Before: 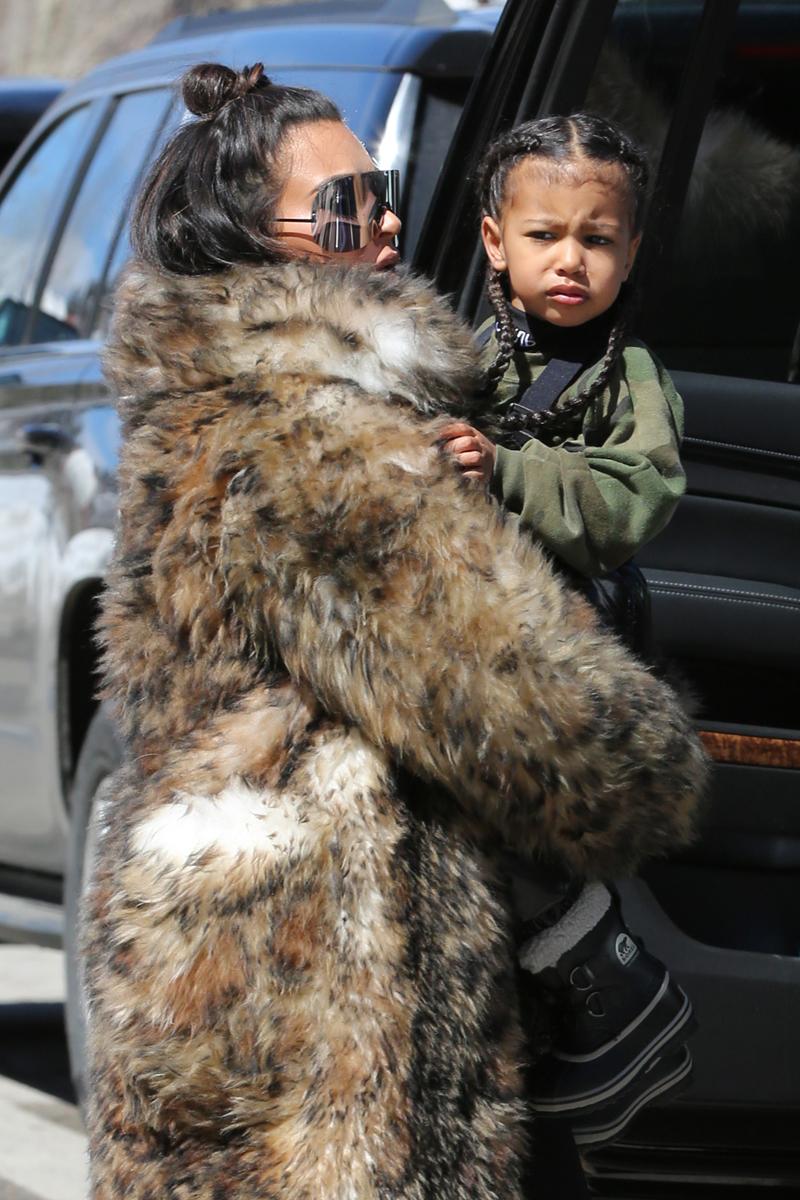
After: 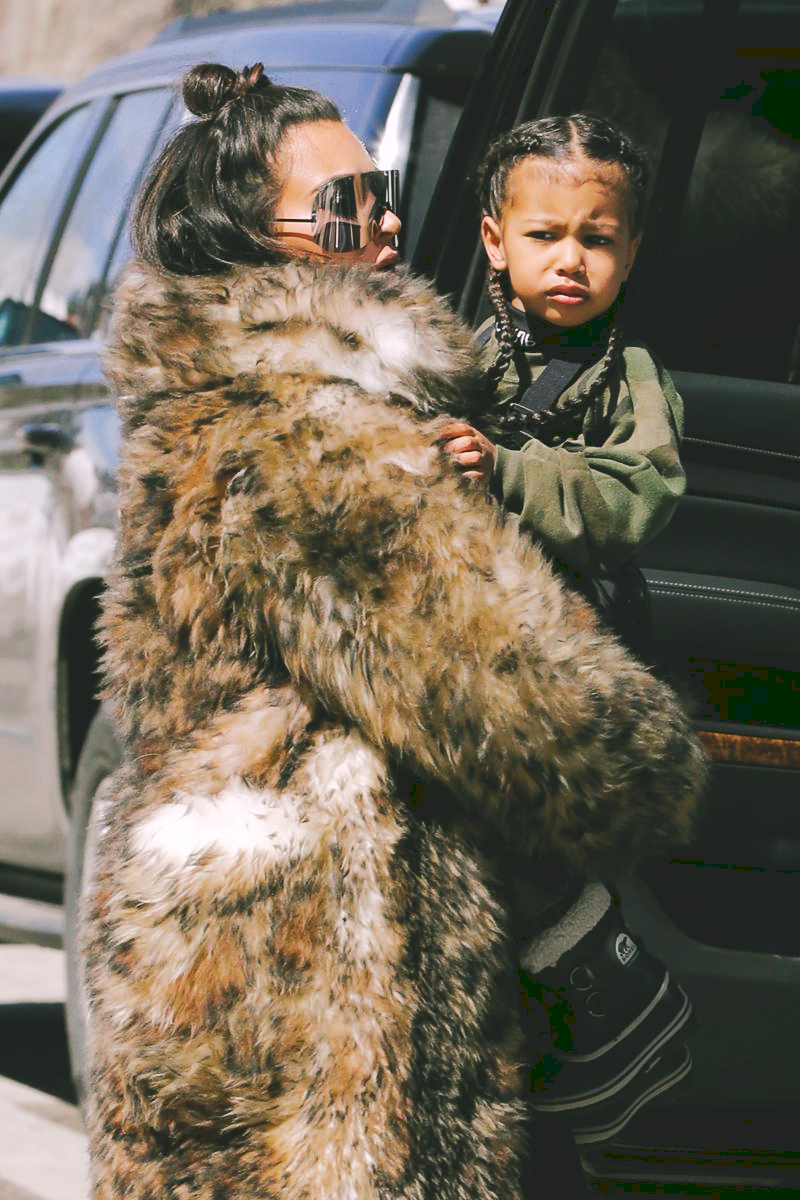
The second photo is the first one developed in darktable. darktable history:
tone curve: curves: ch0 [(0, 0) (0.003, 0.126) (0.011, 0.129) (0.025, 0.129) (0.044, 0.136) (0.069, 0.145) (0.1, 0.162) (0.136, 0.182) (0.177, 0.211) (0.224, 0.254) (0.277, 0.307) (0.335, 0.366) (0.399, 0.441) (0.468, 0.533) (0.543, 0.624) (0.623, 0.702) (0.709, 0.774) (0.801, 0.835) (0.898, 0.904) (1, 1)], preserve colors none
color look up table: target L [91.26, 92.34, 84.48, 85.46, 76.83, 64.85, 66.97, 54.17, 46.74, 48.41, 55.26, 32.84, 26.12, 4.418, 200.93, 92.95, 77.89, 72.33, 69.69, 65.86, 53.72, 53.94, 47.39, 37.9, 34.27, 31.02, 31.87, 8.016, 85.99, 78.96, 73.82, 71.13, 62.94, 59.4, 70.33, 57.27, 51.66, 54.18, 50.19, 44.77, 41.14, 36.1, 18.96, 16.13, 92.71, 83.07, 67.21, 54.19, 38.71], target a [-15.92, -1.661, -22.53, -10.86, -36.78, -45.92, -16.22, -21.7, -35.4, -17.65, -30.93, -11.12, -26.45, -13.67, 0, 6.966, 13.91, 24.19, 49.12, 44.66, 69.66, 40.94, 70.36, 25.01, 52.42, 4.555, 53.85, 16.25, 26.6, 17.98, 32.76, 29.66, 68.69, 3.934, 59.41, 11.07, 57.32, 74.33, 76.52, 9.316, 49.24, 34.16, 10.64, 22.57, -26.74, -18.59, -28.39, -5.716, -26.75], target b [50.08, 34.66, 31.41, 4.263, 17.53, 39.16, 23, 45.28, 34.96, 20.04, 11.2, 40.92, 23.16, 6.967, -0.001, 6.762, 67.86, 31.99, 16.35, 71.15, 34.01, 56.15, 66.78, 31.5, 52.05, 10.51, 11.72, 13, -10.84, -23.19, -30.46, 5.58, -14.31, 5.376, -36.51, -58.03, 0.284, -27.08, 8.852, -16.85, -51.51, -14.05, -26.18, -40.62, -6.109, -15.57, -7.317, -30.98, -0.606], num patches 49
